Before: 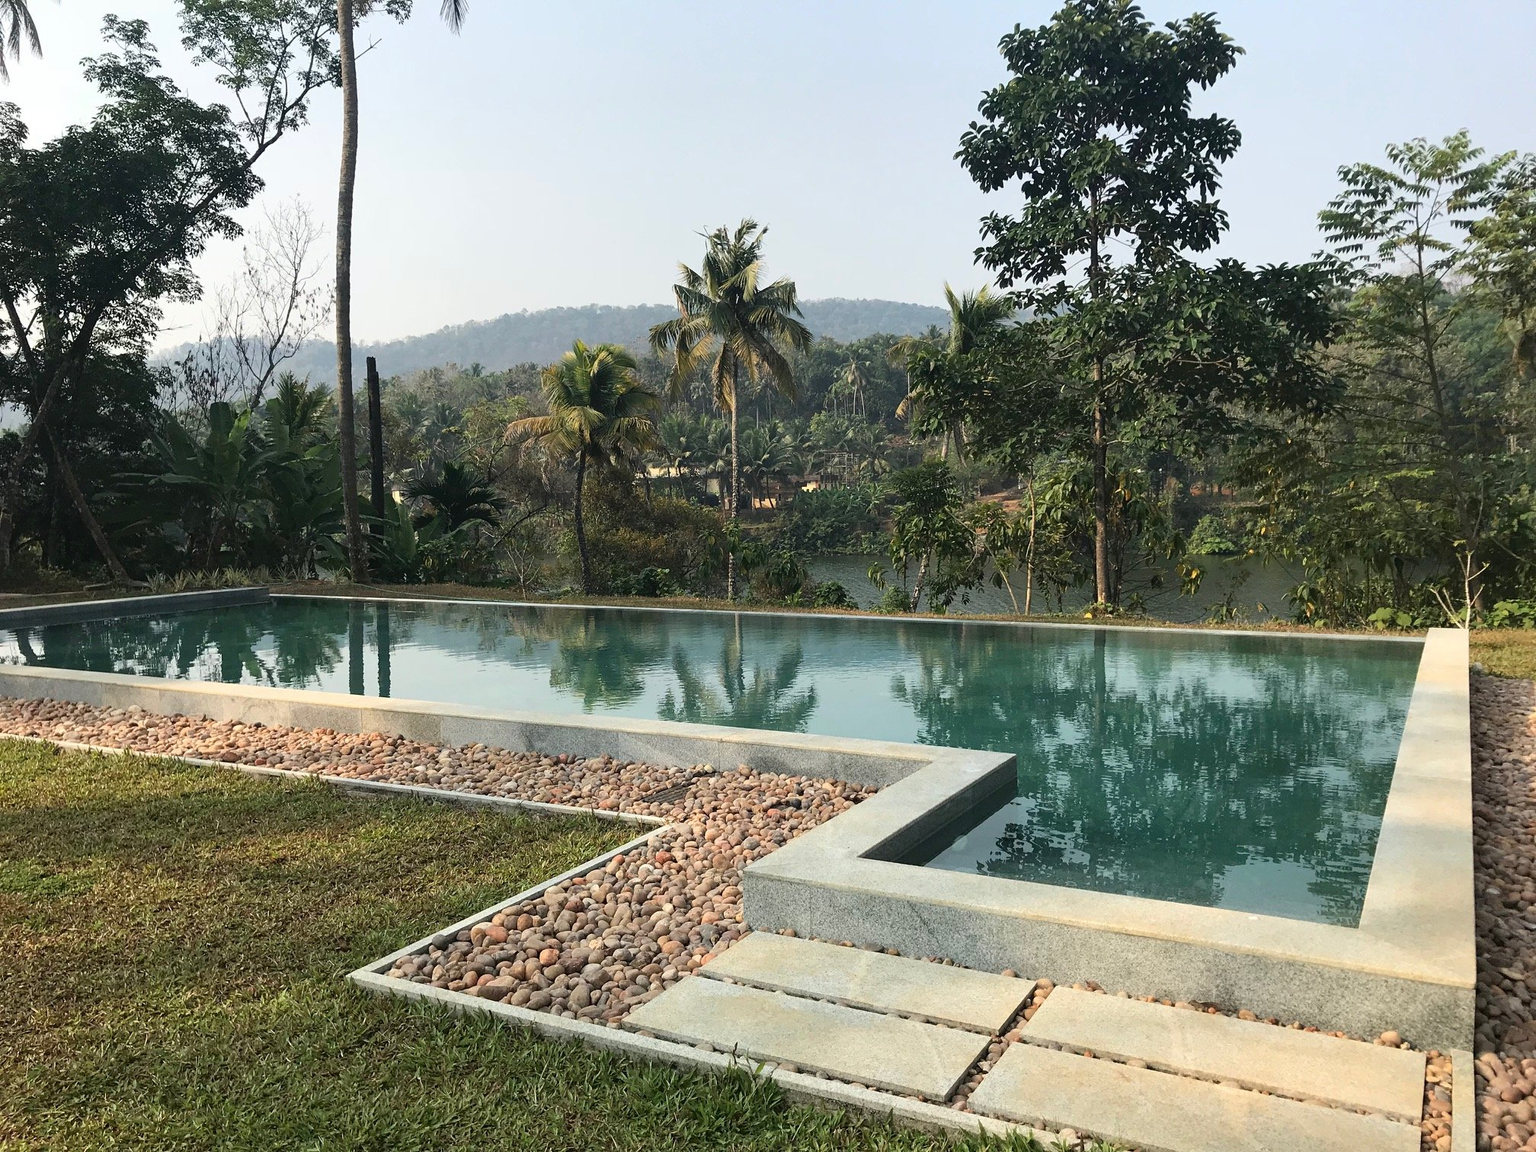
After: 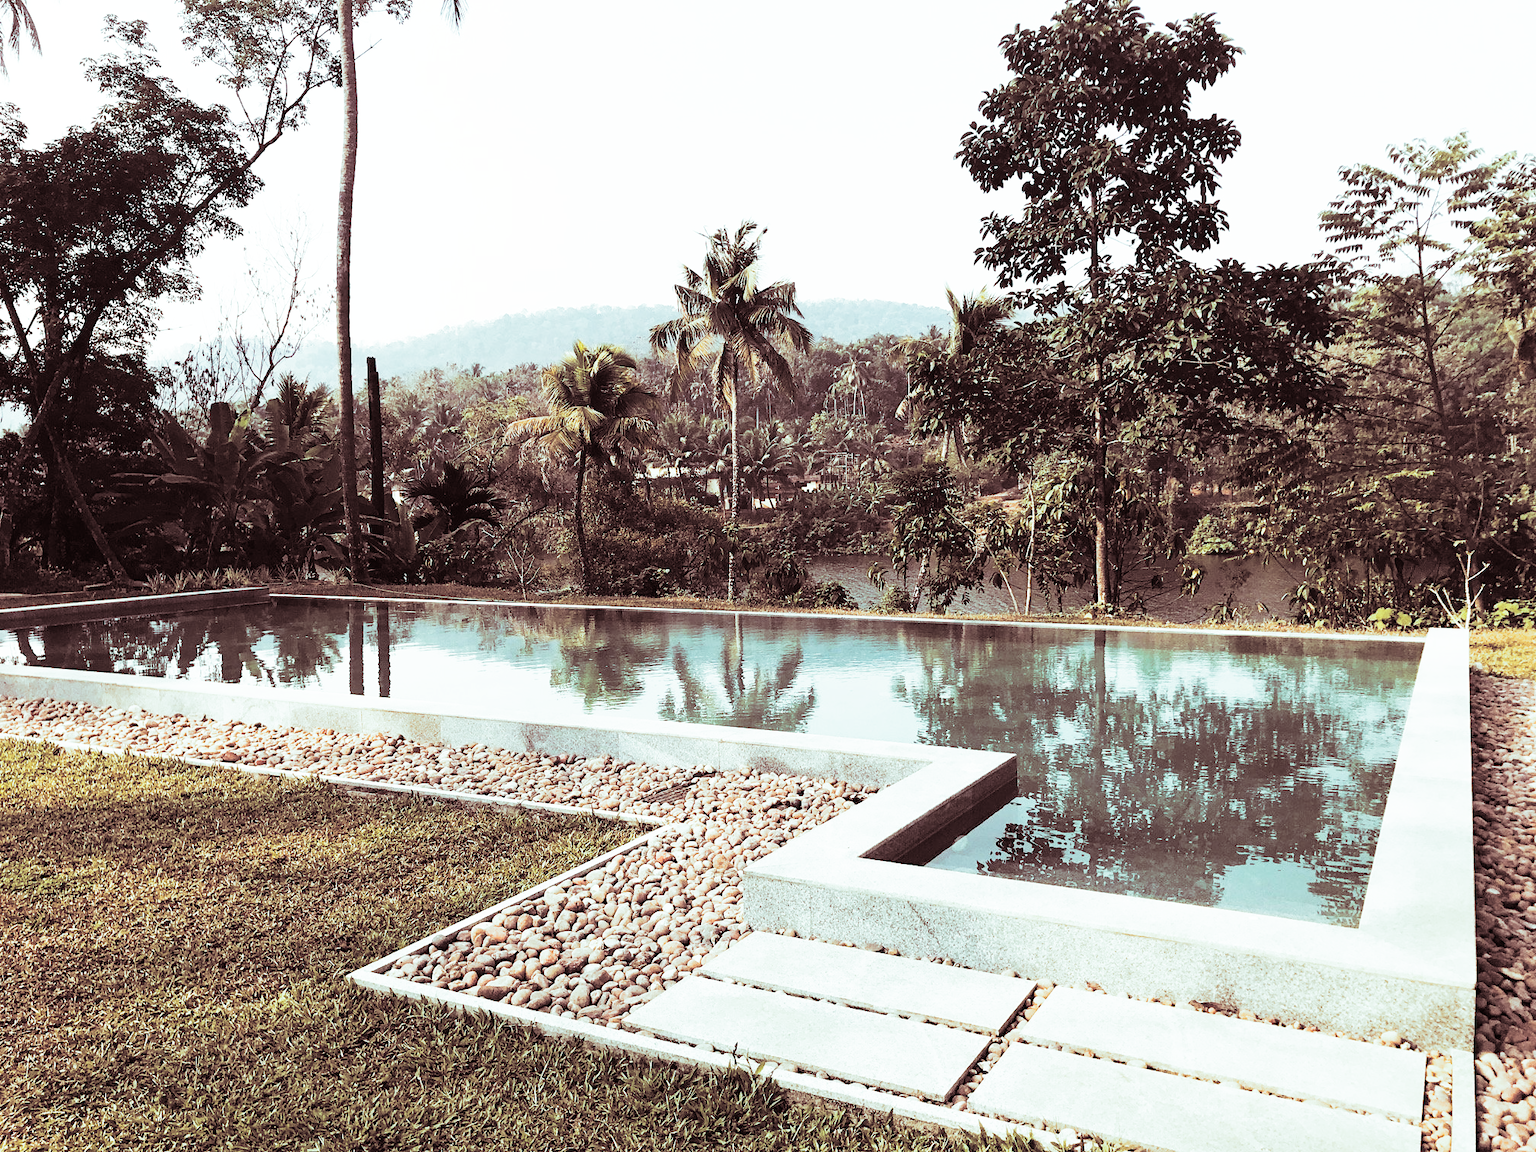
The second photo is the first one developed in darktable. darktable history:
split-toning: shadows › saturation 0.3, highlights › hue 180°, highlights › saturation 0.3, compress 0%
base curve: curves: ch0 [(0, 0) (0.007, 0.004) (0.027, 0.03) (0.046, 0.07) (0.207, 0.54) (0.442, 0.872) (0.673, 0.972) (1, 1)], preserve colors none
